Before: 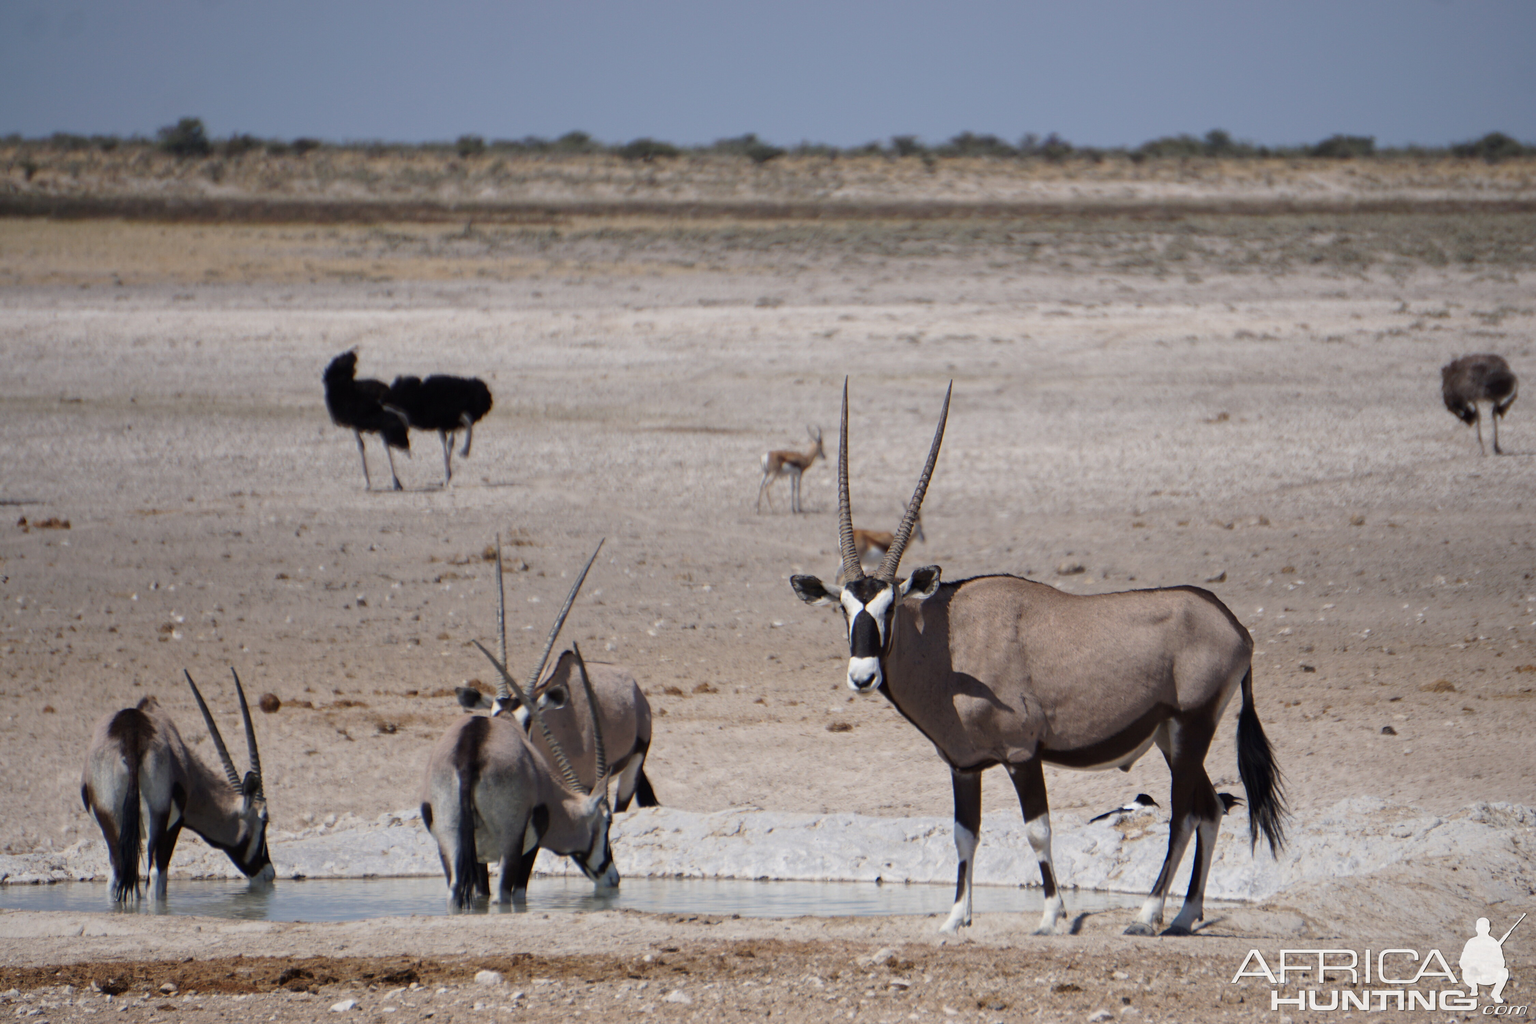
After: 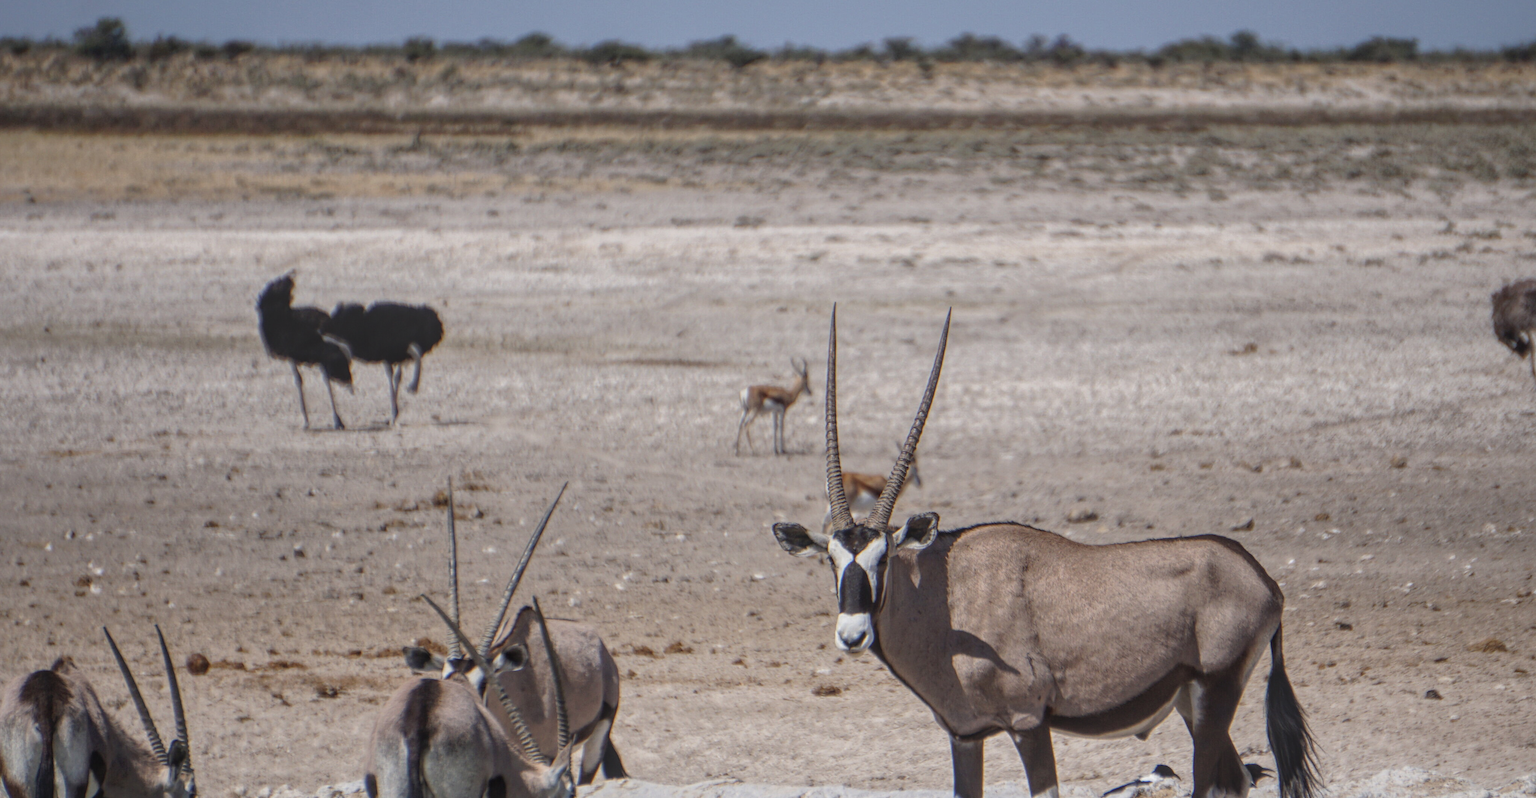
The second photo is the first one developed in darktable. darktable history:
crop: left 5.914%, top 9.947%, right 3.487%, bottom 19.418%
local contrast: highlights 66%, shadows 35%, detail 166%, midtone range 0.2
